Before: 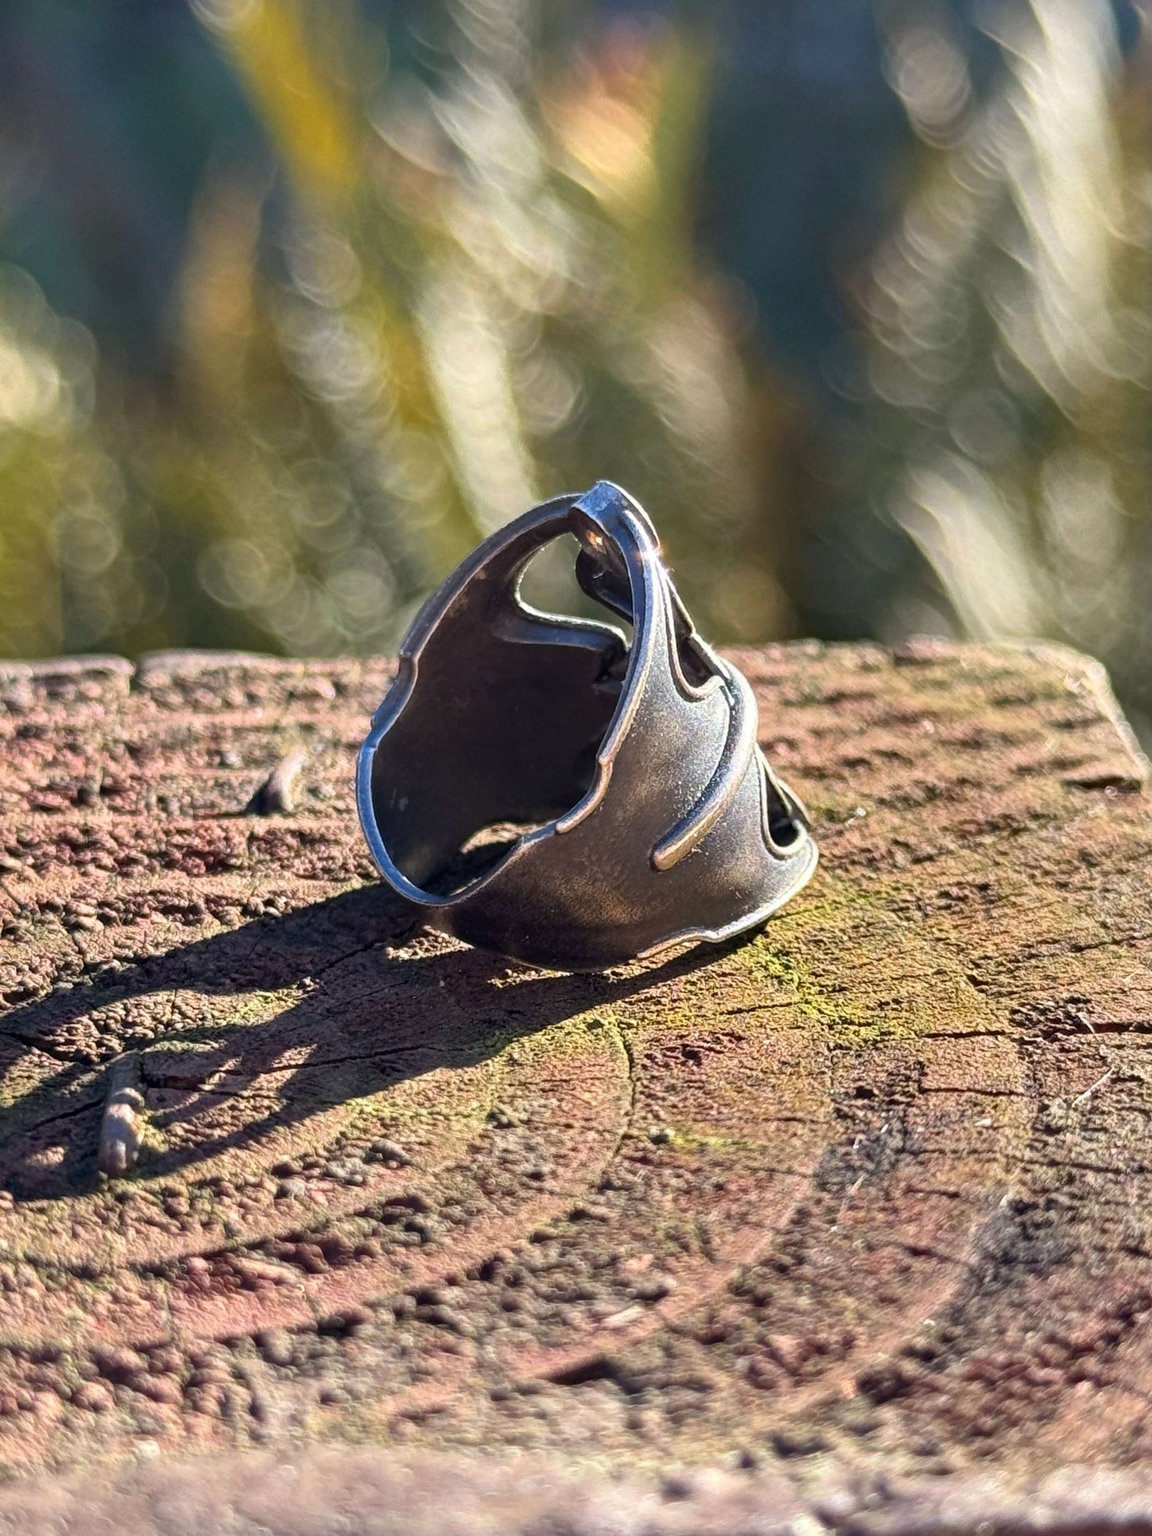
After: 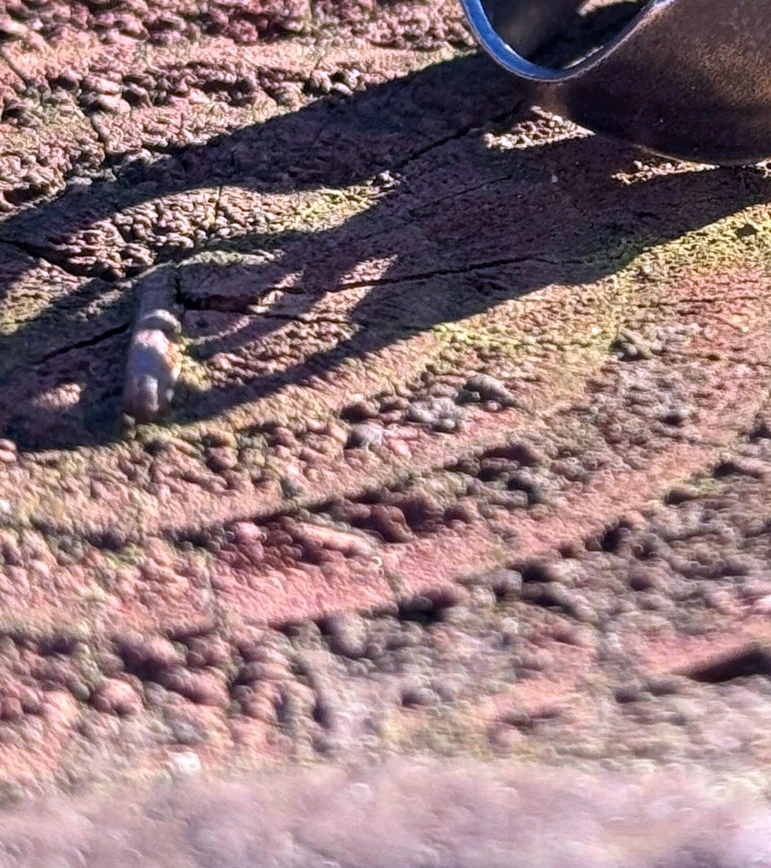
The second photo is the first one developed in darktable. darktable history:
levels: mode automatic, black 0.023%, white 99.97%, levels [0.062, 0.494, 0.925]
crop and rotate: top 54.778%, right 46.61%, bottom 0.159%
vibrance: on, module defaults
color calibration: illuminant custom, x 0.363, y 0.385, temperature 4528.03 K
